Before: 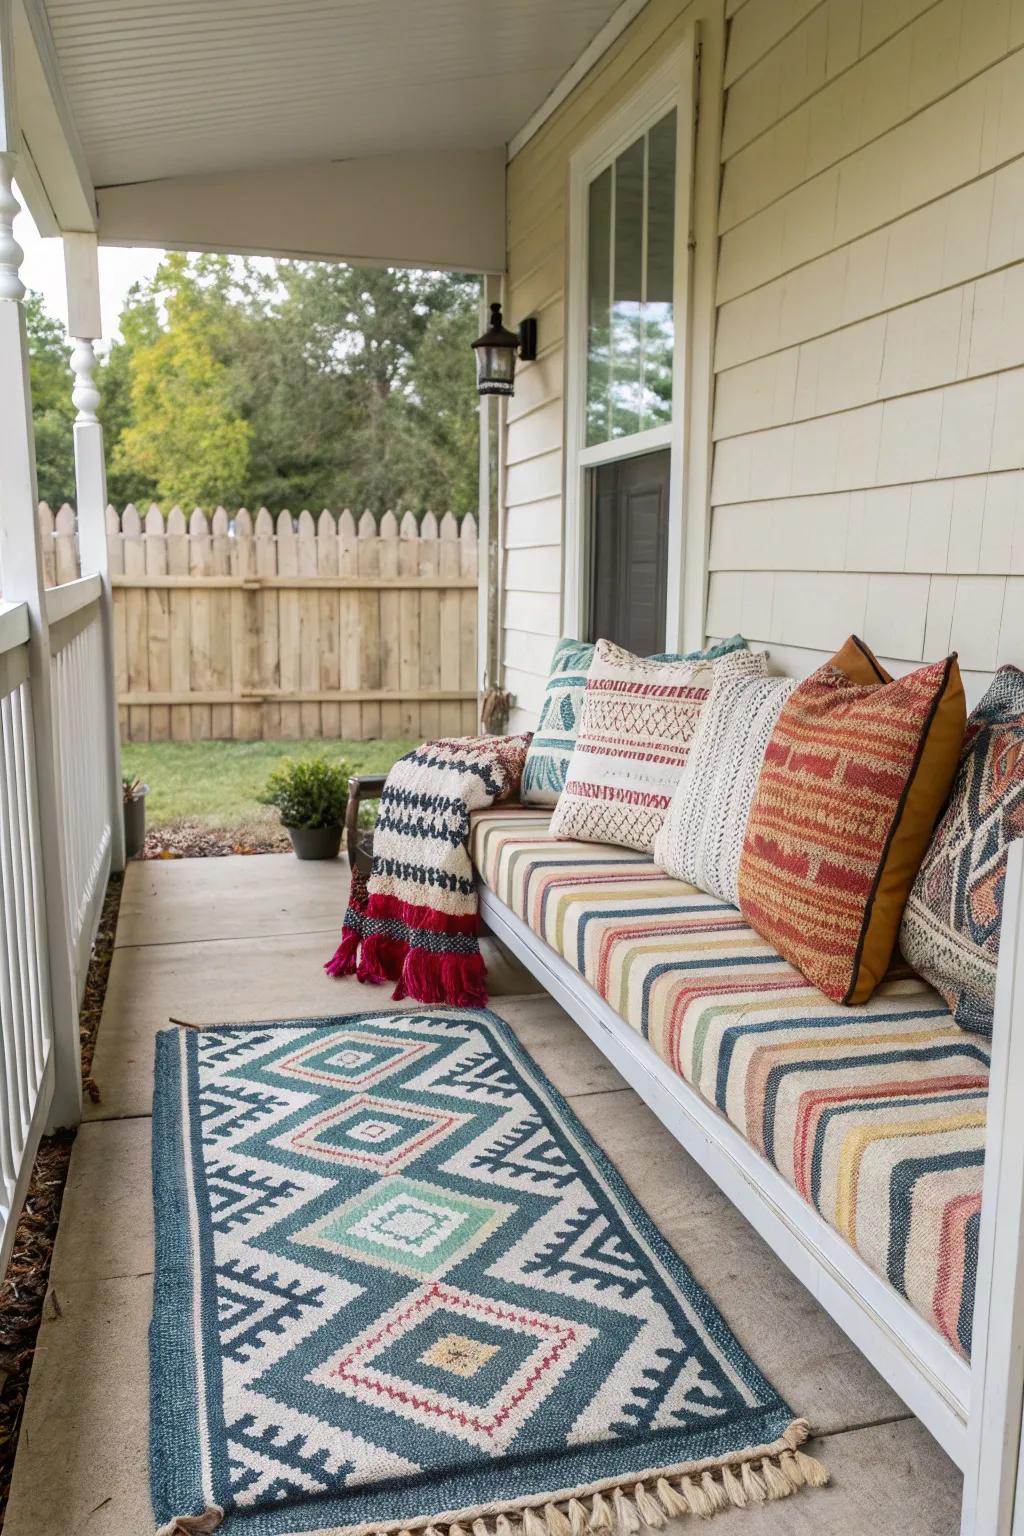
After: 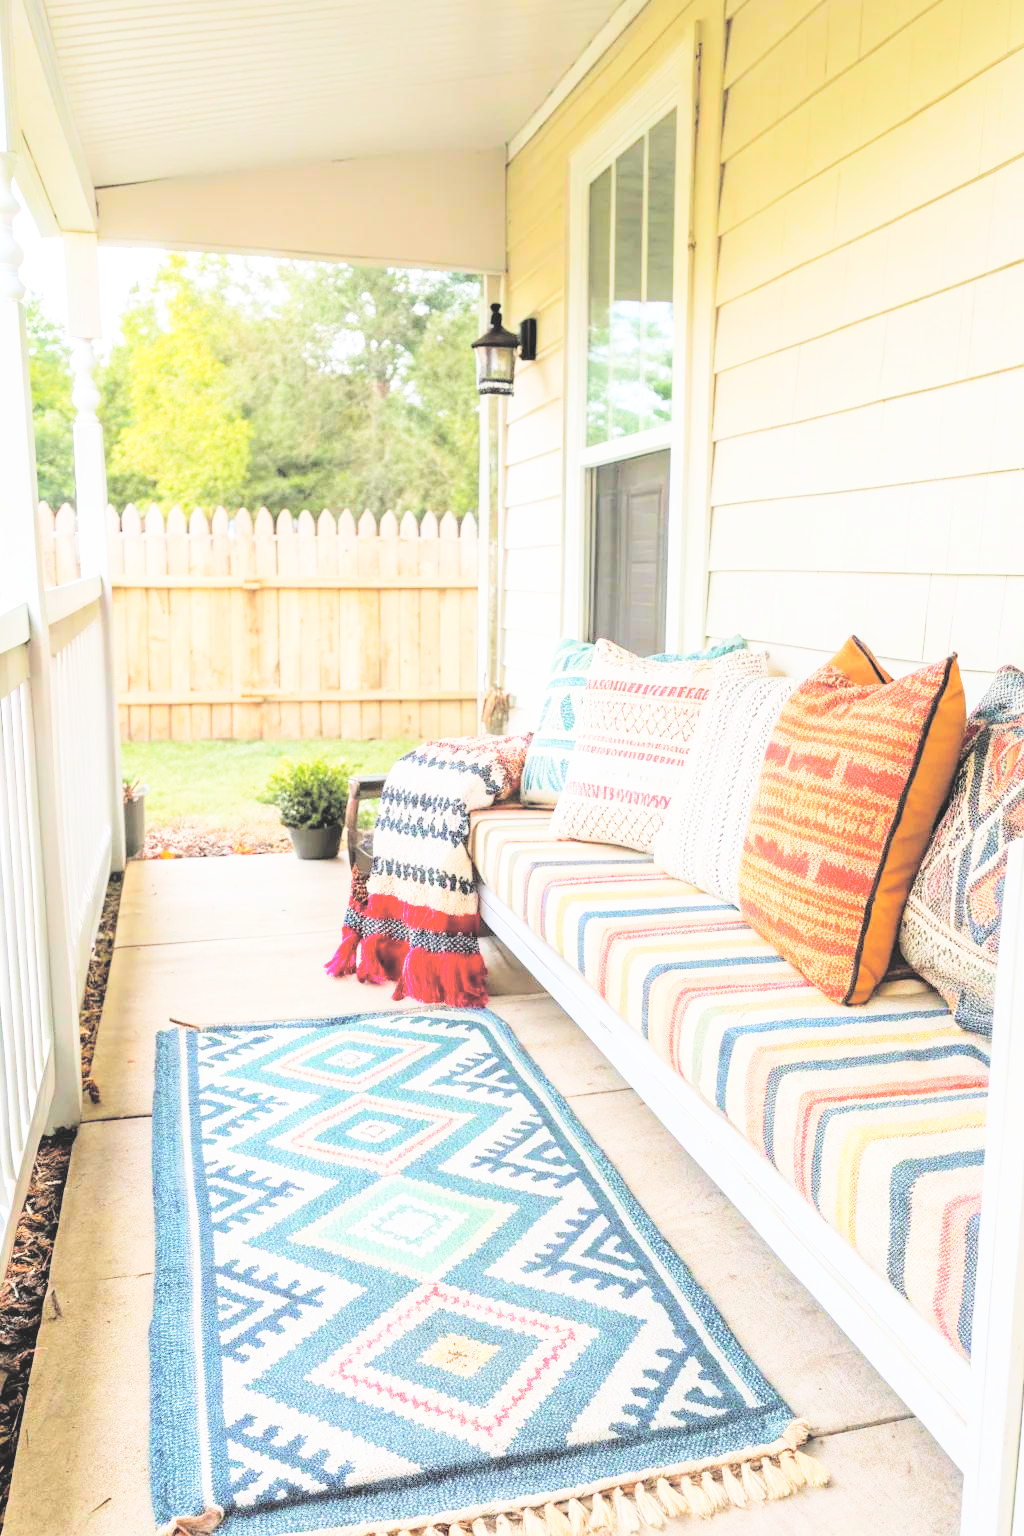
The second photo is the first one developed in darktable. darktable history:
base curve: curves: ch0 [(0, 0) (0.007, 0.004) (0.027, 0.03) (0.046, 0.07) (0.207, 0.54) (0.442, 0.872) (0.673, 0.972) (1, 1)], preserve colors none
contrast brightness saturation: brightness 0.986
exposure: black level correction 0.001, exposure -0.202 EV, compensate highlight preservation false
